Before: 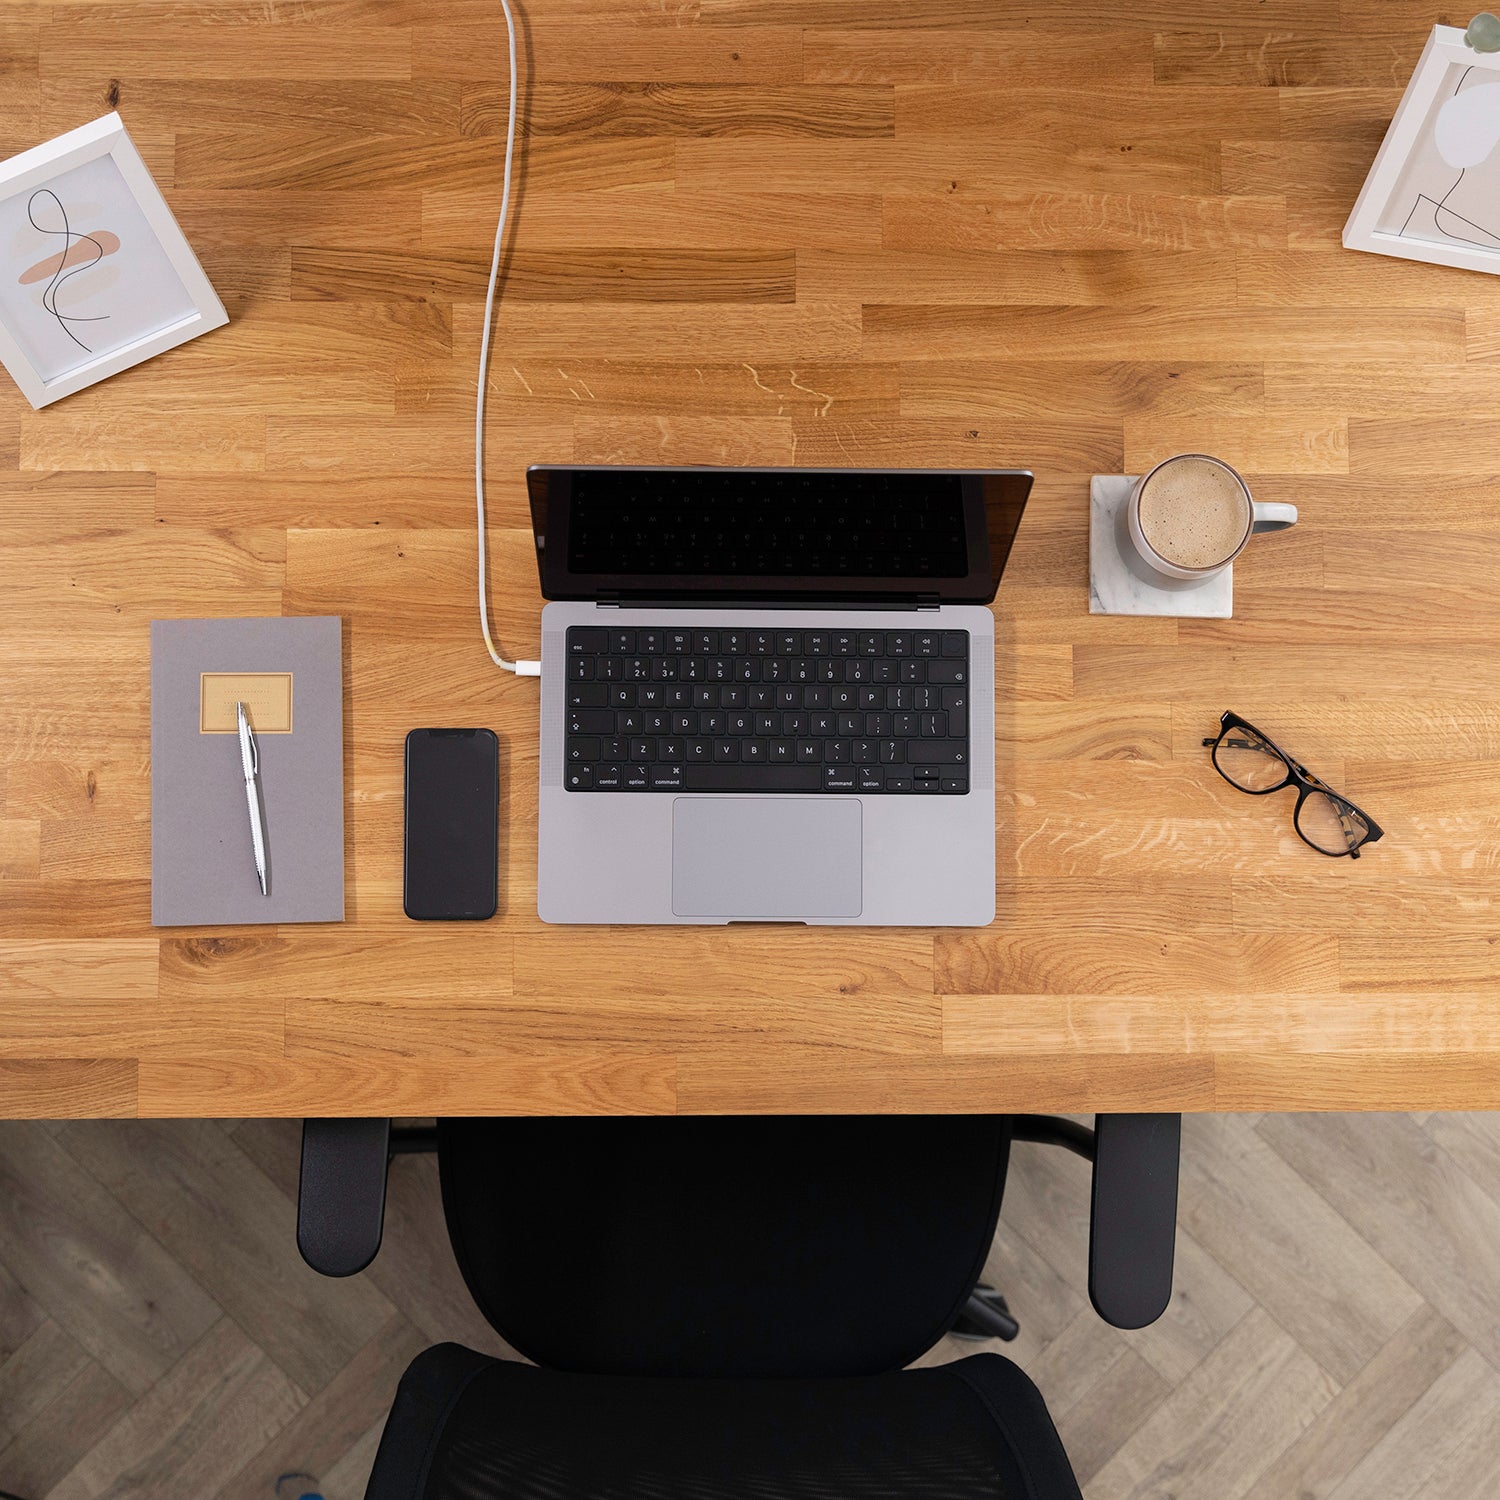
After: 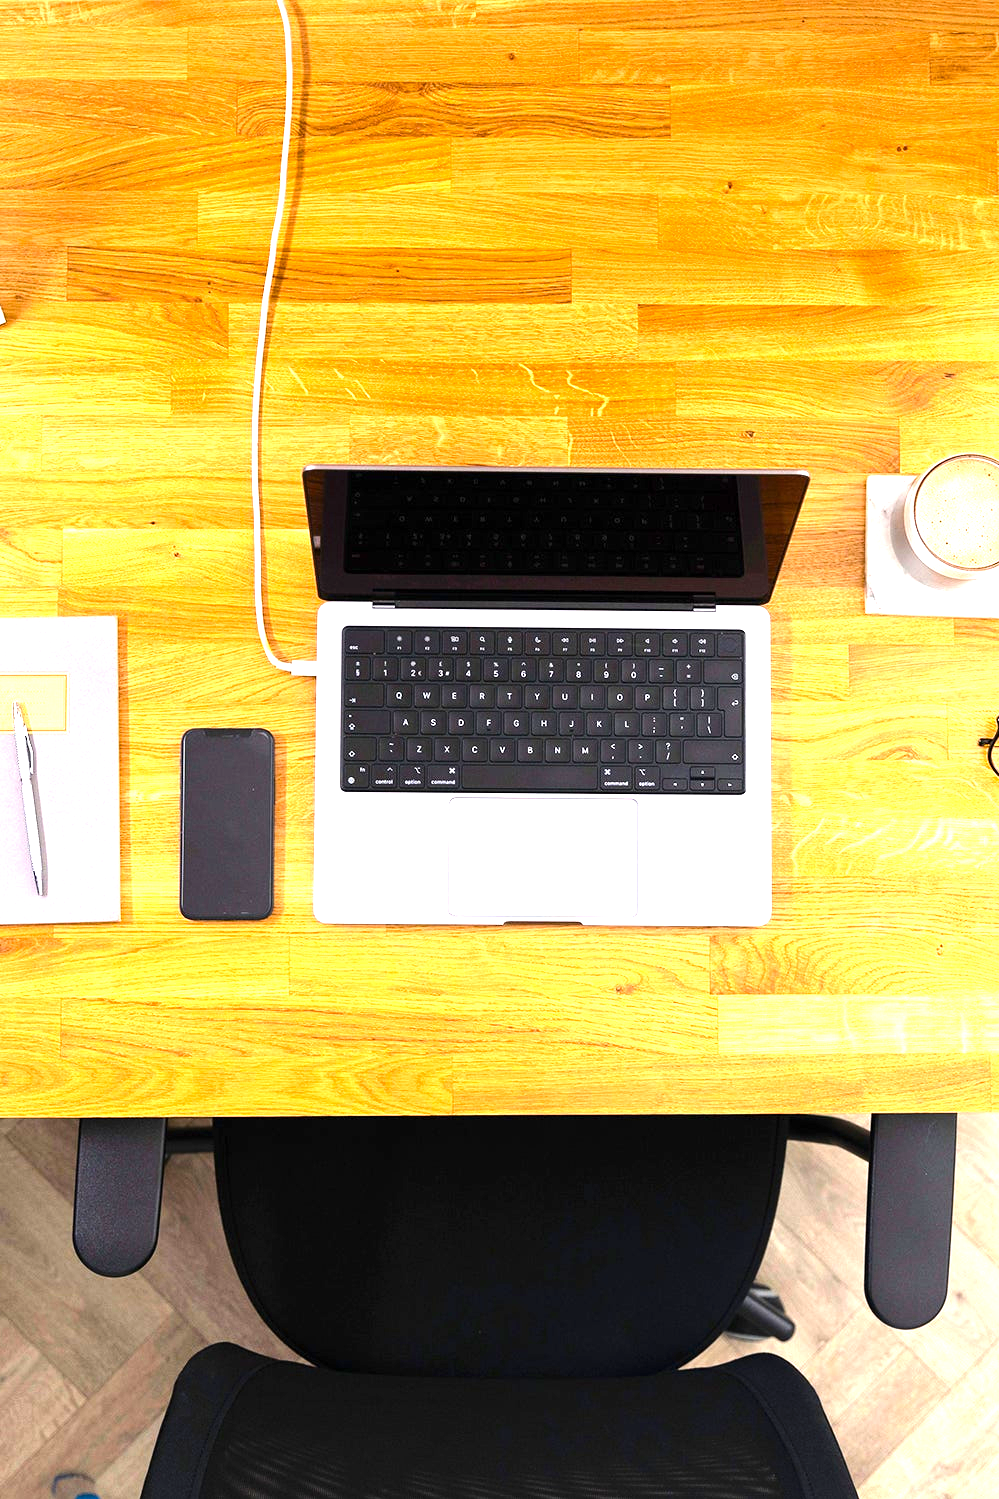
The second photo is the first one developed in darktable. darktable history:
tone equalizer: -8 EV -0.417 EV, -7 EV -0.389 EV, -6 EV -0.333 EV, -5 EV -0.222 EV, -3 EV 0.222 EV, -2 EV 0.333 EV, -1 EV 0.389 EV, +0 EV 0.417 EV, edges refinement/feathering 500, mask exposure compensation -1.57 EV, preserve details no
color balance rgb: perceptual saturation grading › global saturation 25%, global vibrance 20%
exposure: exposure 1.5 EV, compensate highlight preservation false
crop and rotate: left 15.055%, right 18.278%
